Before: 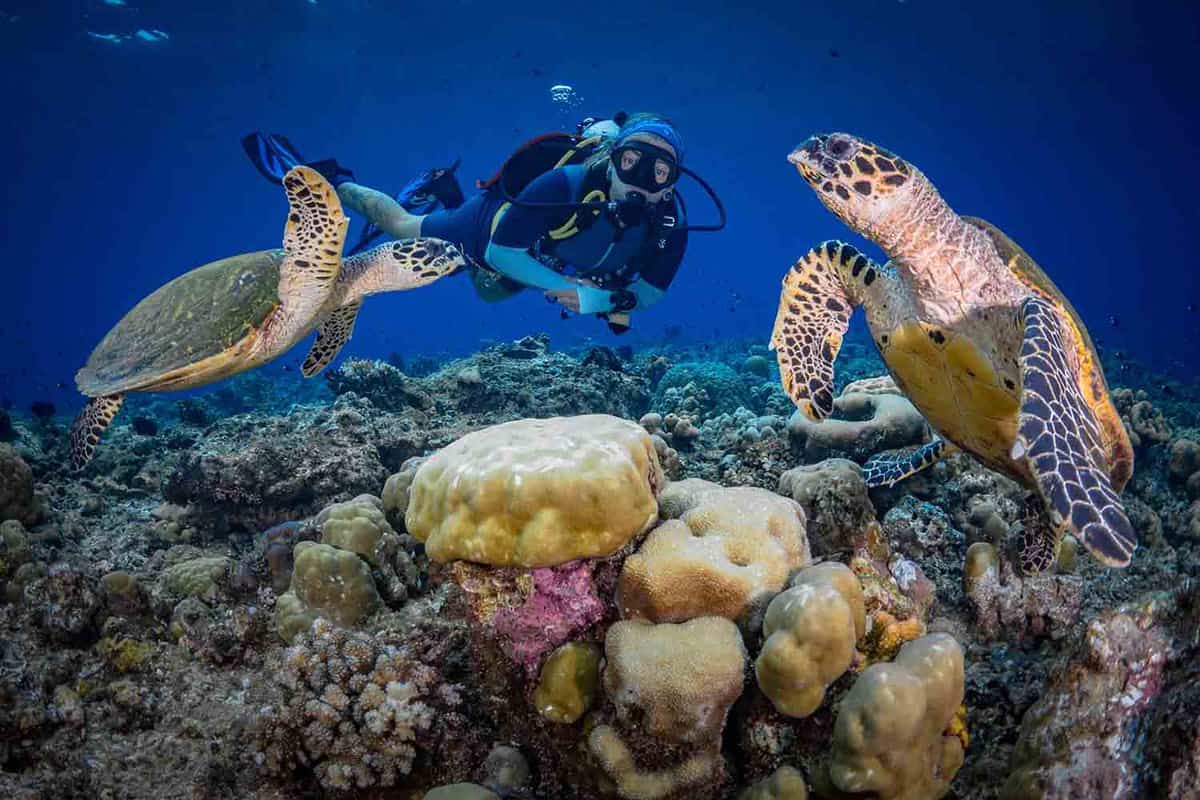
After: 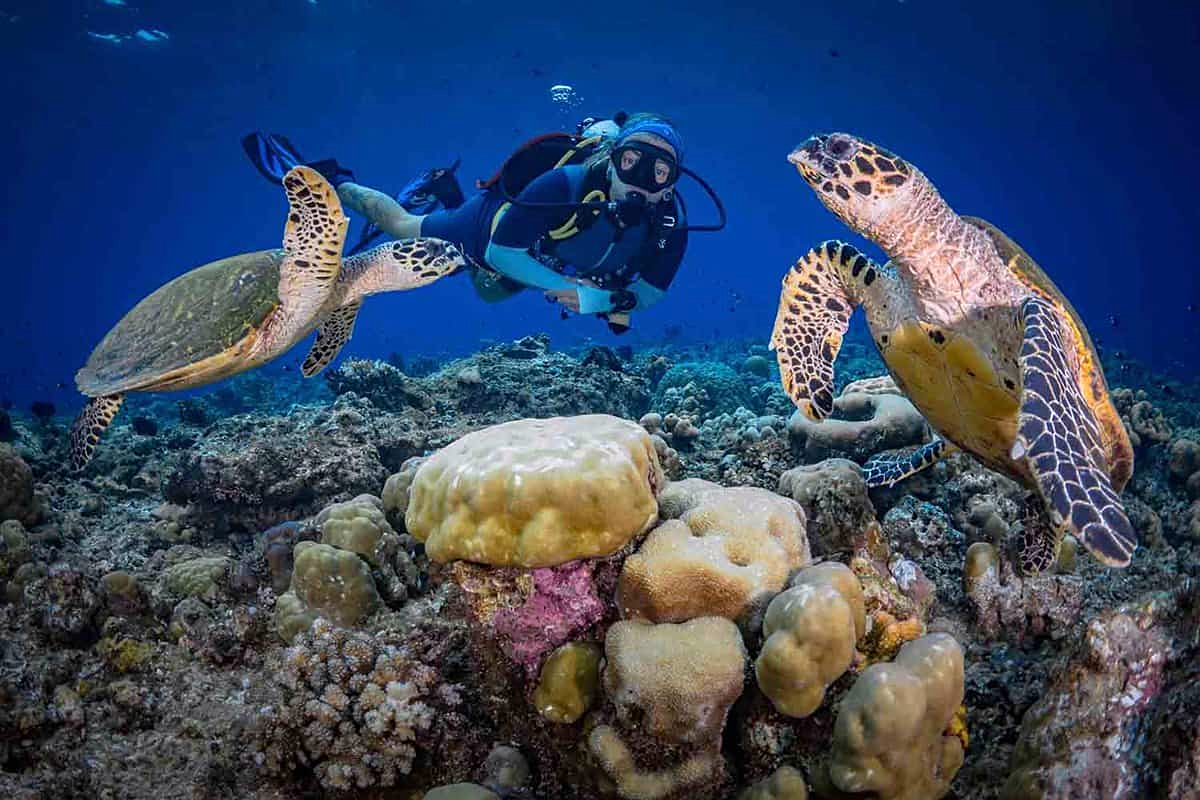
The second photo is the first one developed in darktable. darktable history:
sharpen: amount 0.2
white balance: red 1.009, blue 1.027
